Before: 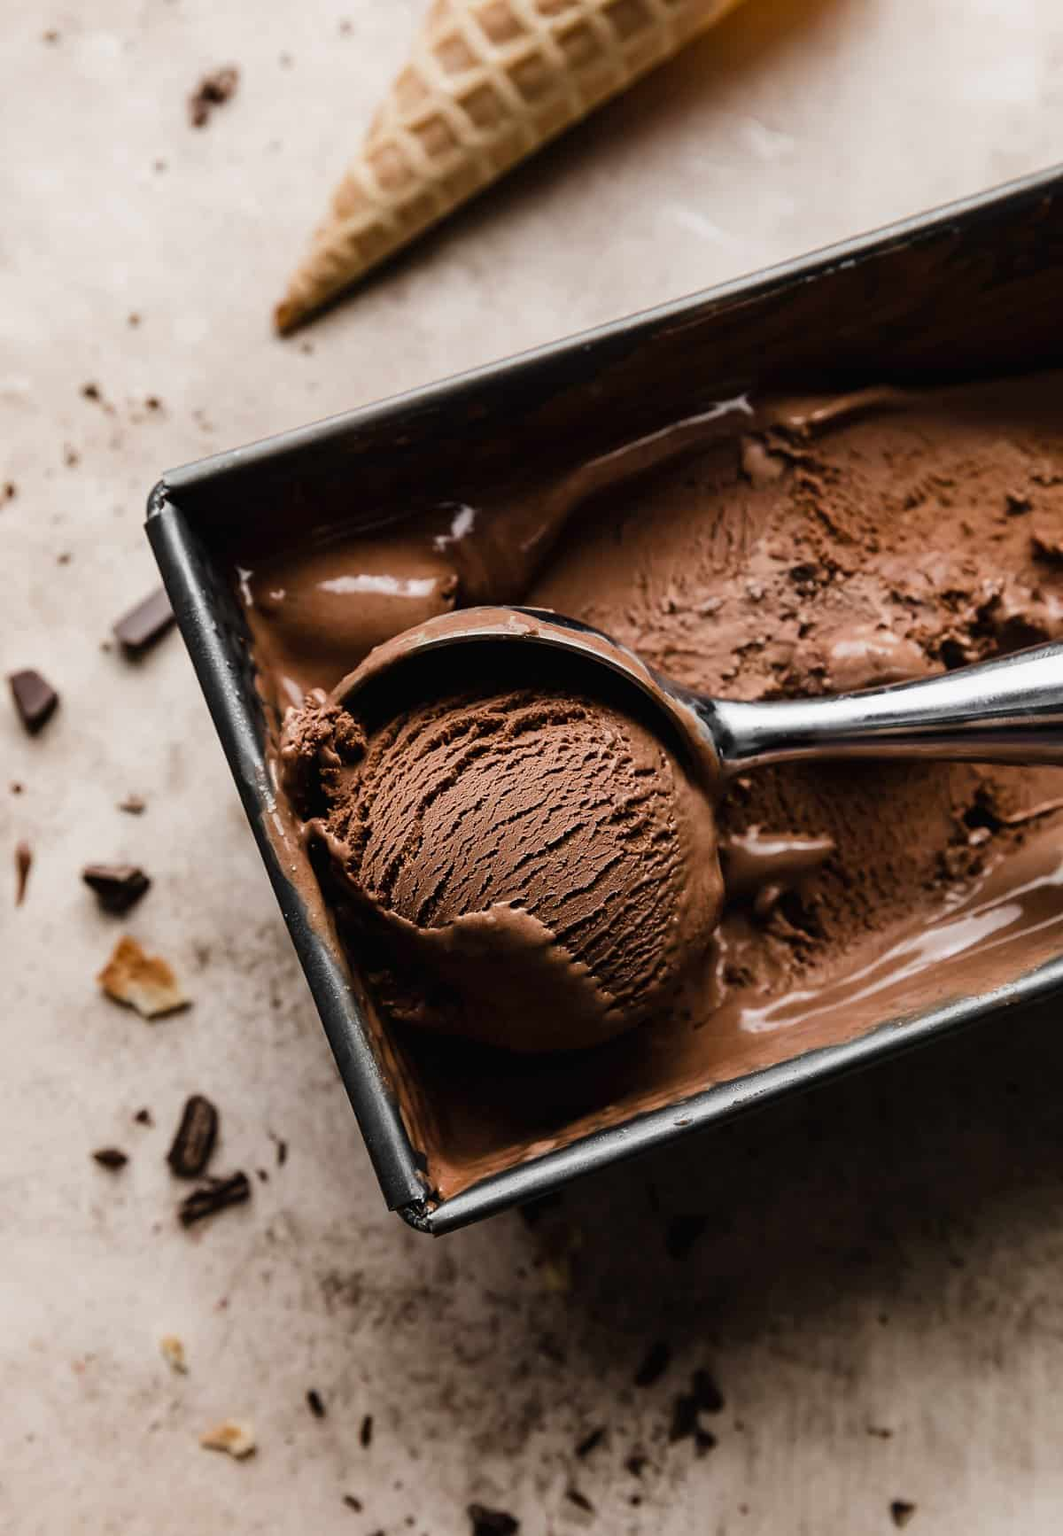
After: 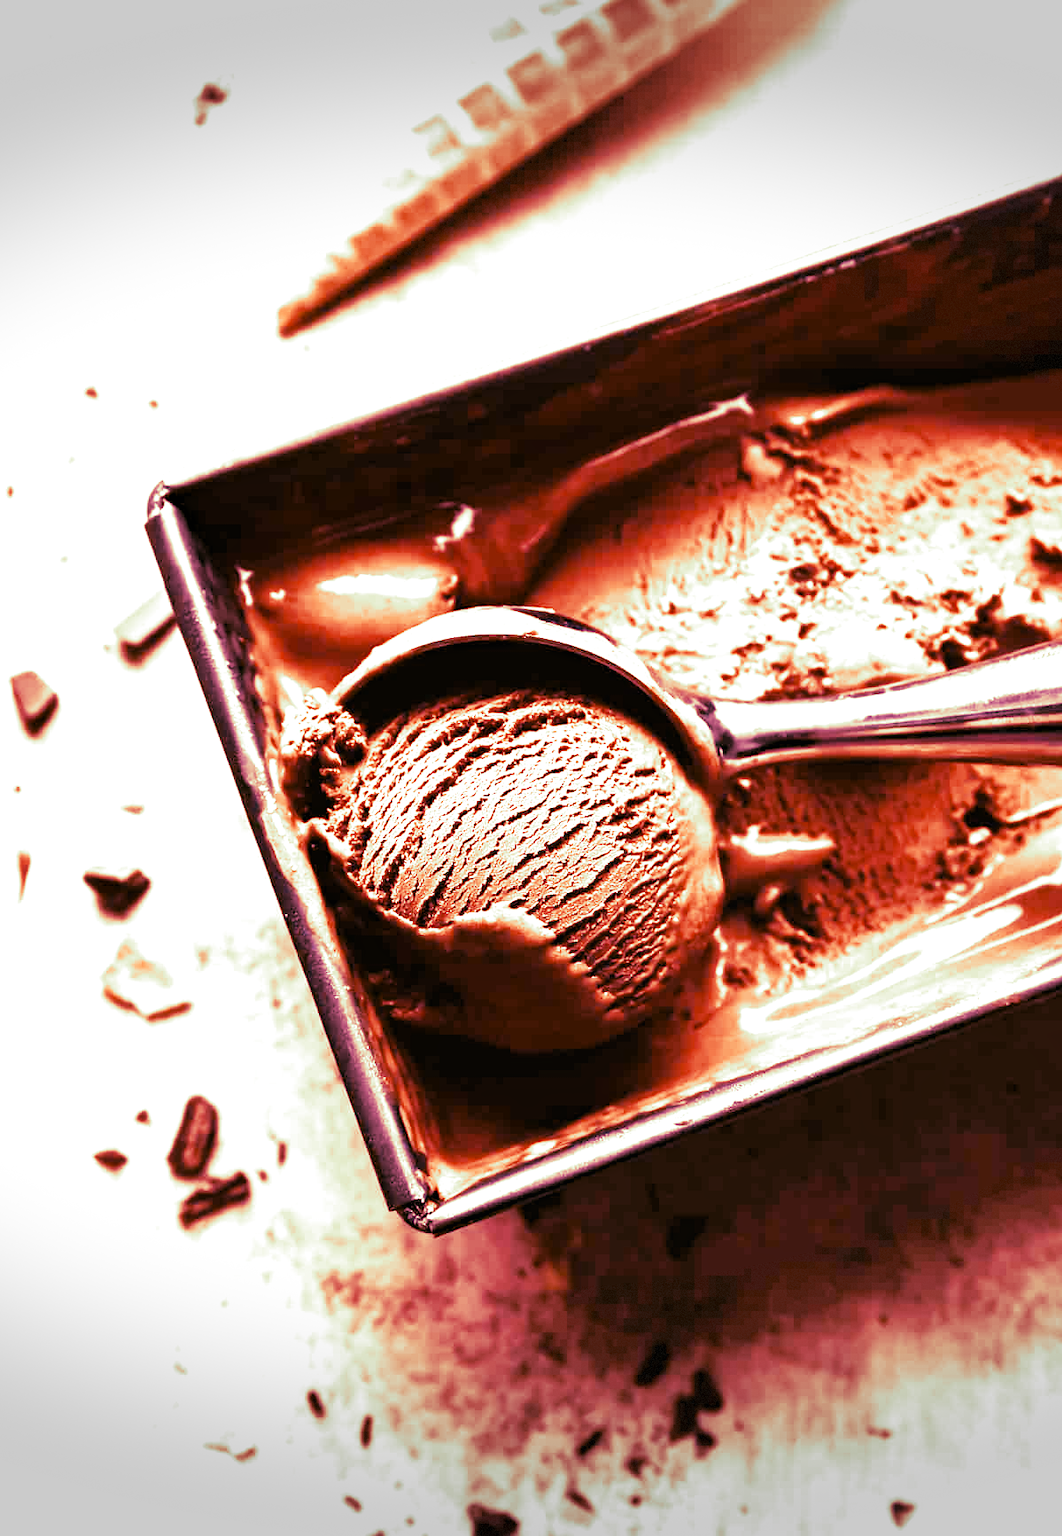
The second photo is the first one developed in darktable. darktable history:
local contrast: mode bilateral grid, contrast 100, coarseness 100, detail 91%, midtone range 0.2
color balance: lift [1.004, 1.002, 1.002, 0.998], gamma [1, 1.007, 1.002, 0.993], gain [1, 0.977, 1.013, 1.023], contrast -3.64%
color zones: curves: ch0 [(0, 0.5) (0.143, 0.5) (0.286, 0.5) (0.429, 0.5) (0.571, 0.5) (0.714, 0.476) (0.857, 0.5) (1, 0.5)]; ch2 [(0, 0.5) (0.143, 0.5) (0.286, 0.5) (0.429, 0.5) (0.571, 0.5) (0.714, 0.487) (0.857, 0.5) (1, 0.5)]
split-toning: shadows › hue 290.82°, shadows › saturation 0.34, highlights › saturation 0.38, balance 0, compress 50%
vignetting: fall-off start 100%, brightness -0.406, saturation -0.3, width/height ratio 1.324, dithering 8-bit output, unbound false
white balance: red 2.353, blue 1.536
haze removal: compatibility mode true, adaptive false
tone curve: curves: ch0 [(0.047, 0) (0.292, 0.352) (0.657, 0.678) (1, 0.958)], color space Lab, linked channels, preserve colors none
